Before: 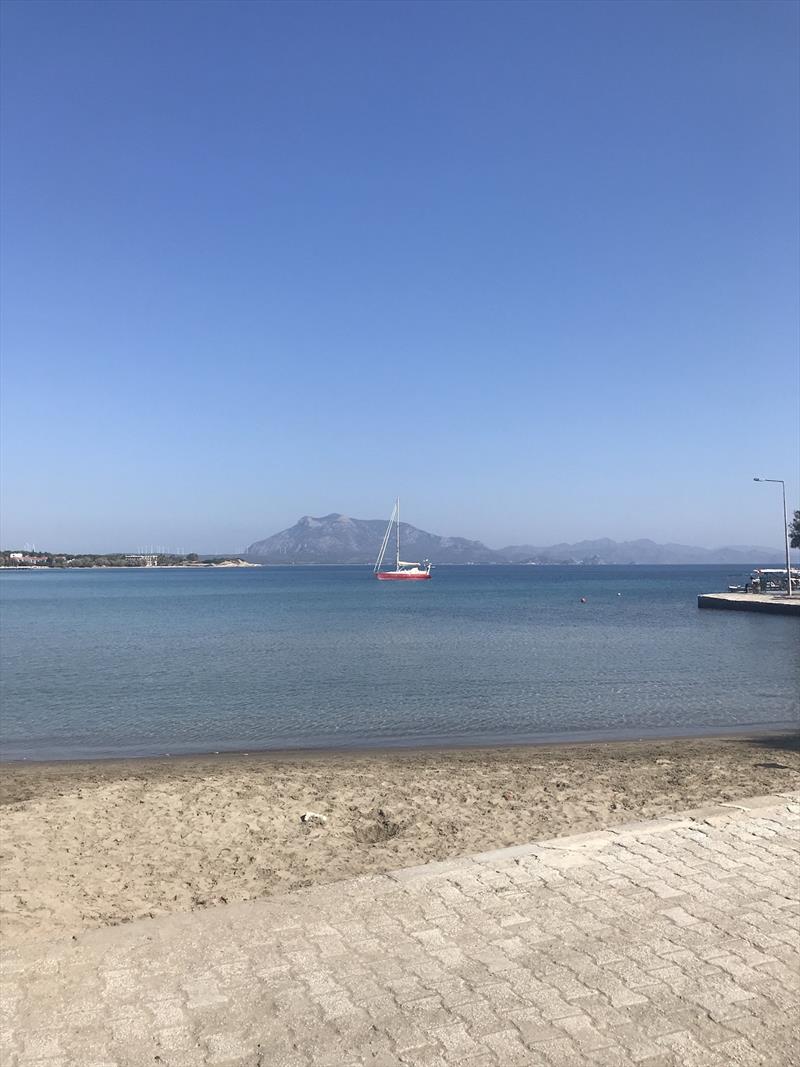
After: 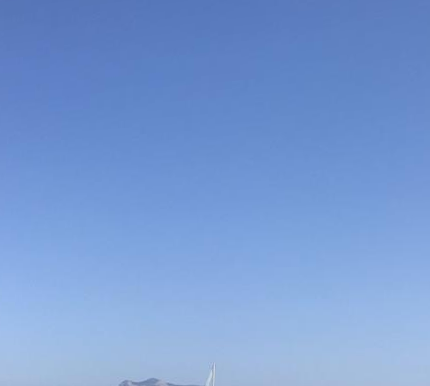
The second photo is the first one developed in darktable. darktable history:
crop: left 15.306%, top 9.065%, right 30.789%, bottom 48.638%
exposure: compensate highlight preservation false
rotate and perspective: rotation 1.69°, lens shift (vertical) -0.023, lens shift (horizontal) -0.291, crop left 0.025, crop right 0.988, crop top 0.092, crop bottom 0.842
